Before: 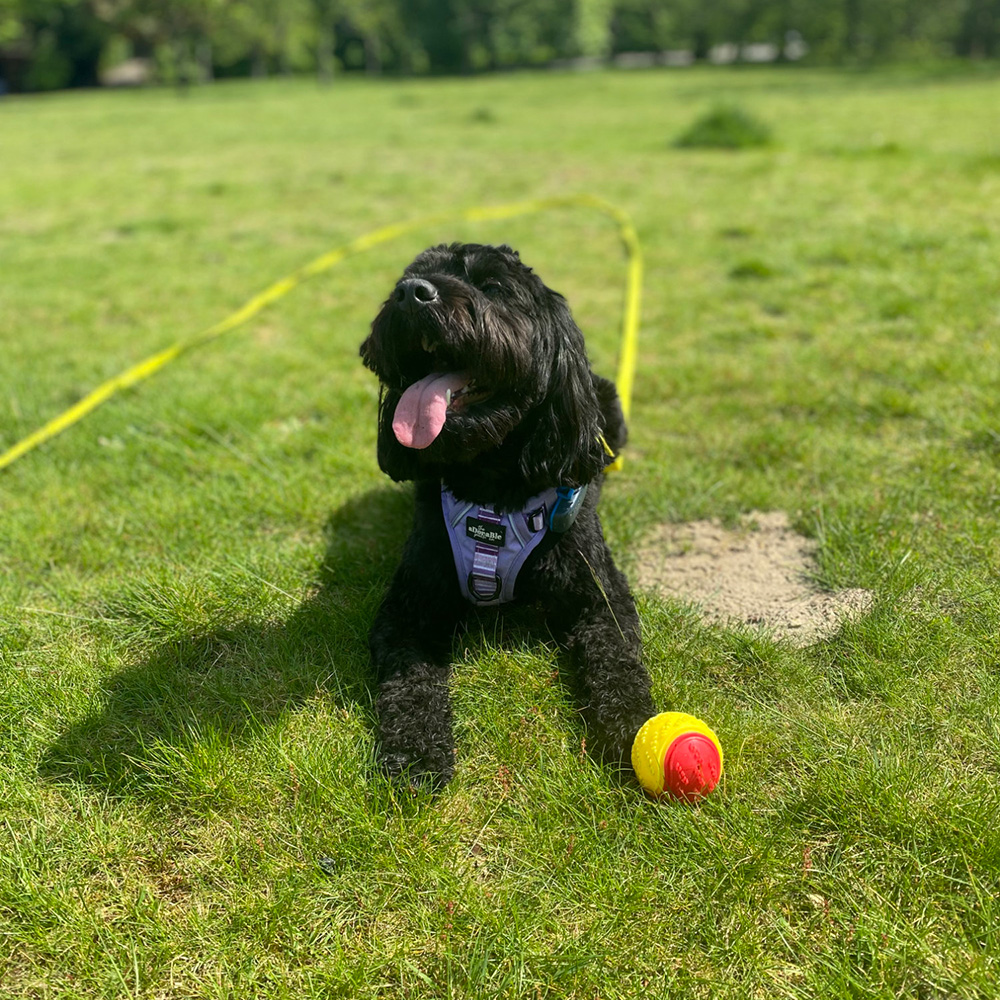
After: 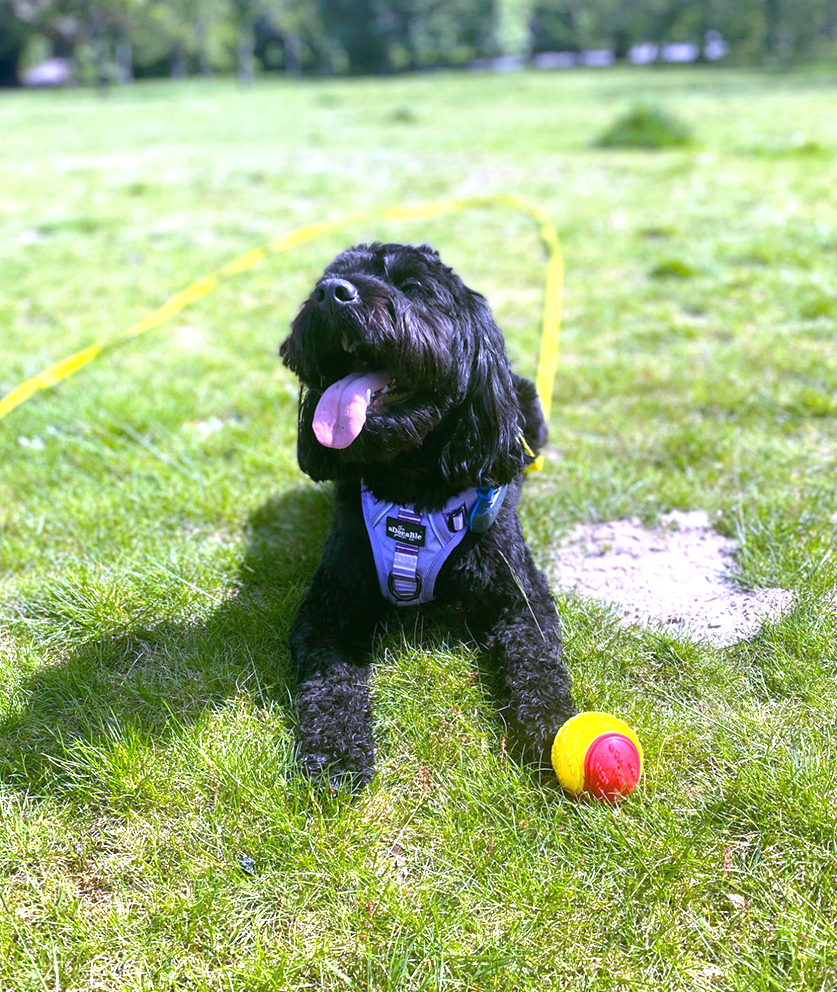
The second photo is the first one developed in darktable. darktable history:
white balance: red 0.98, blue 1.61
tone curve: curves: ch0 [(0, 0) (0.003, 0.013) (0.011, 0.017) (0.025, 0.028) (0.044, 0.049) (0.069, 0.07) (0.1, 0.103) (0.136, 0.143) (0.177, 0.186) (0.224, 0.232) (0.277, 0.282) (0.335, 0.333) (0.399, 0.405) (0.468, 0.477) (0.543, 0.54) (0.623, 0.627) (0.709, 0.709) (0.801, 0.798) (0.898, 0.902) (1, 1)], preserve colors none
exposure: black level correction 0, exposure 0.9 EV, compensate highlight preservation false
crop: left 8.026%, right 7.374%
